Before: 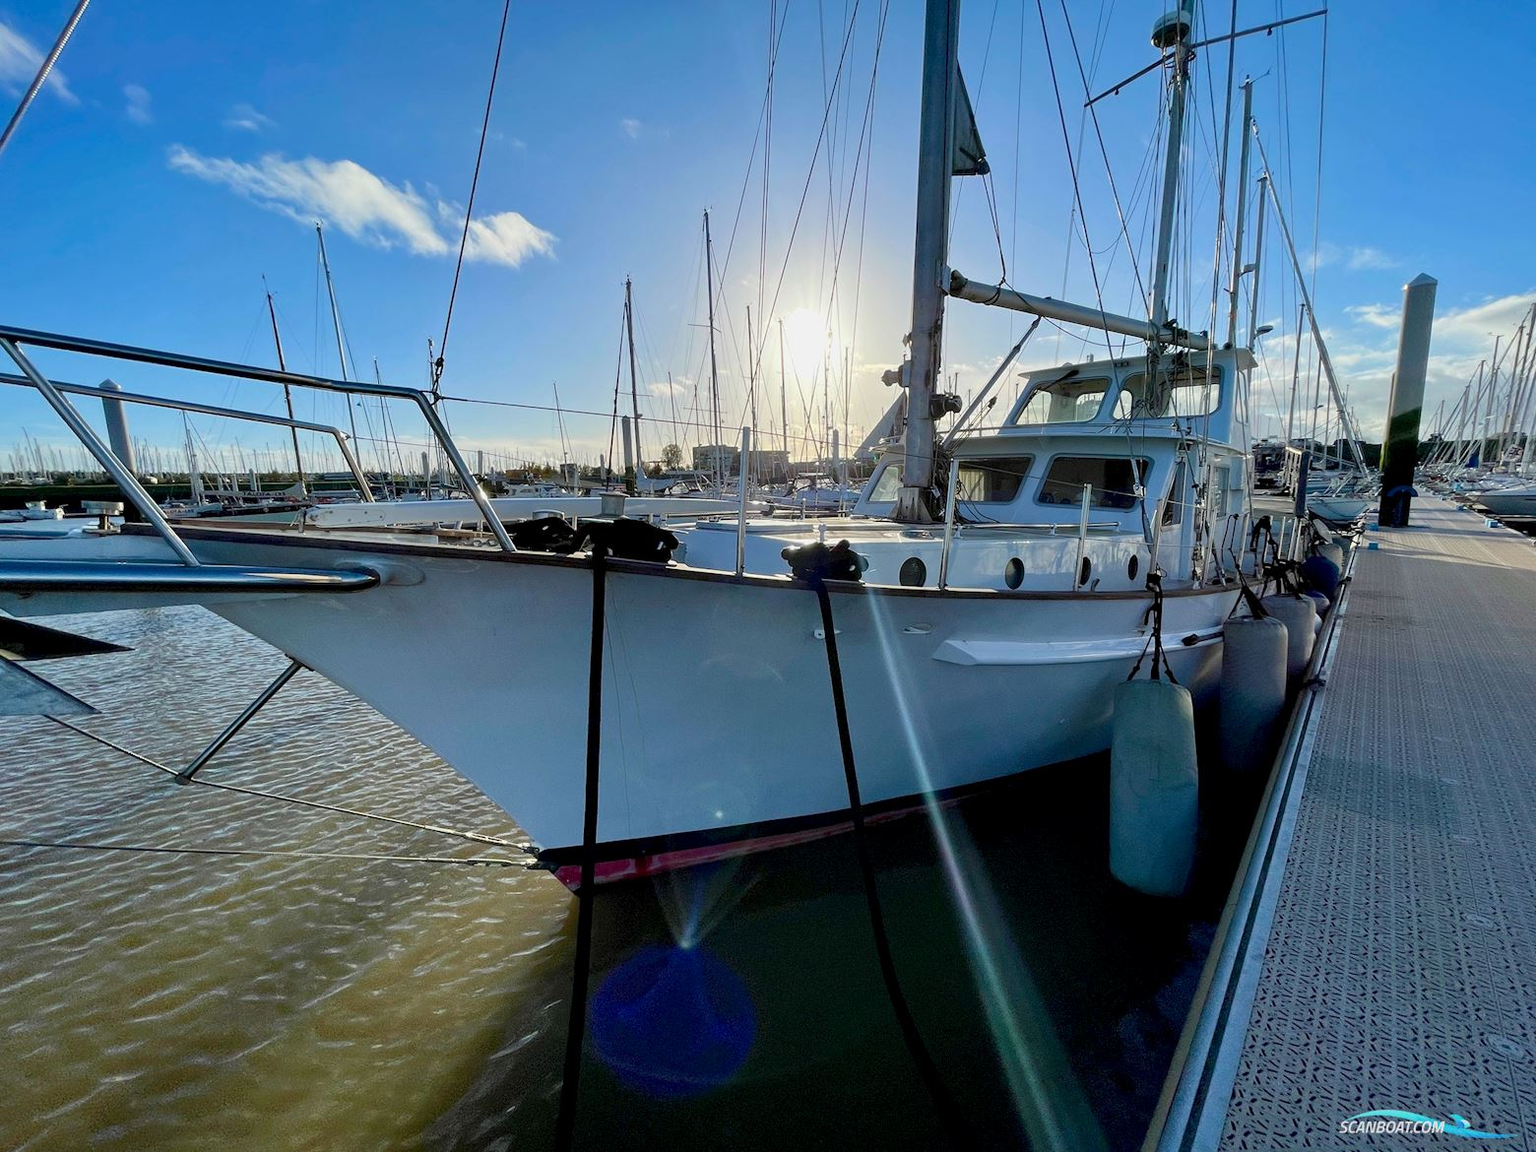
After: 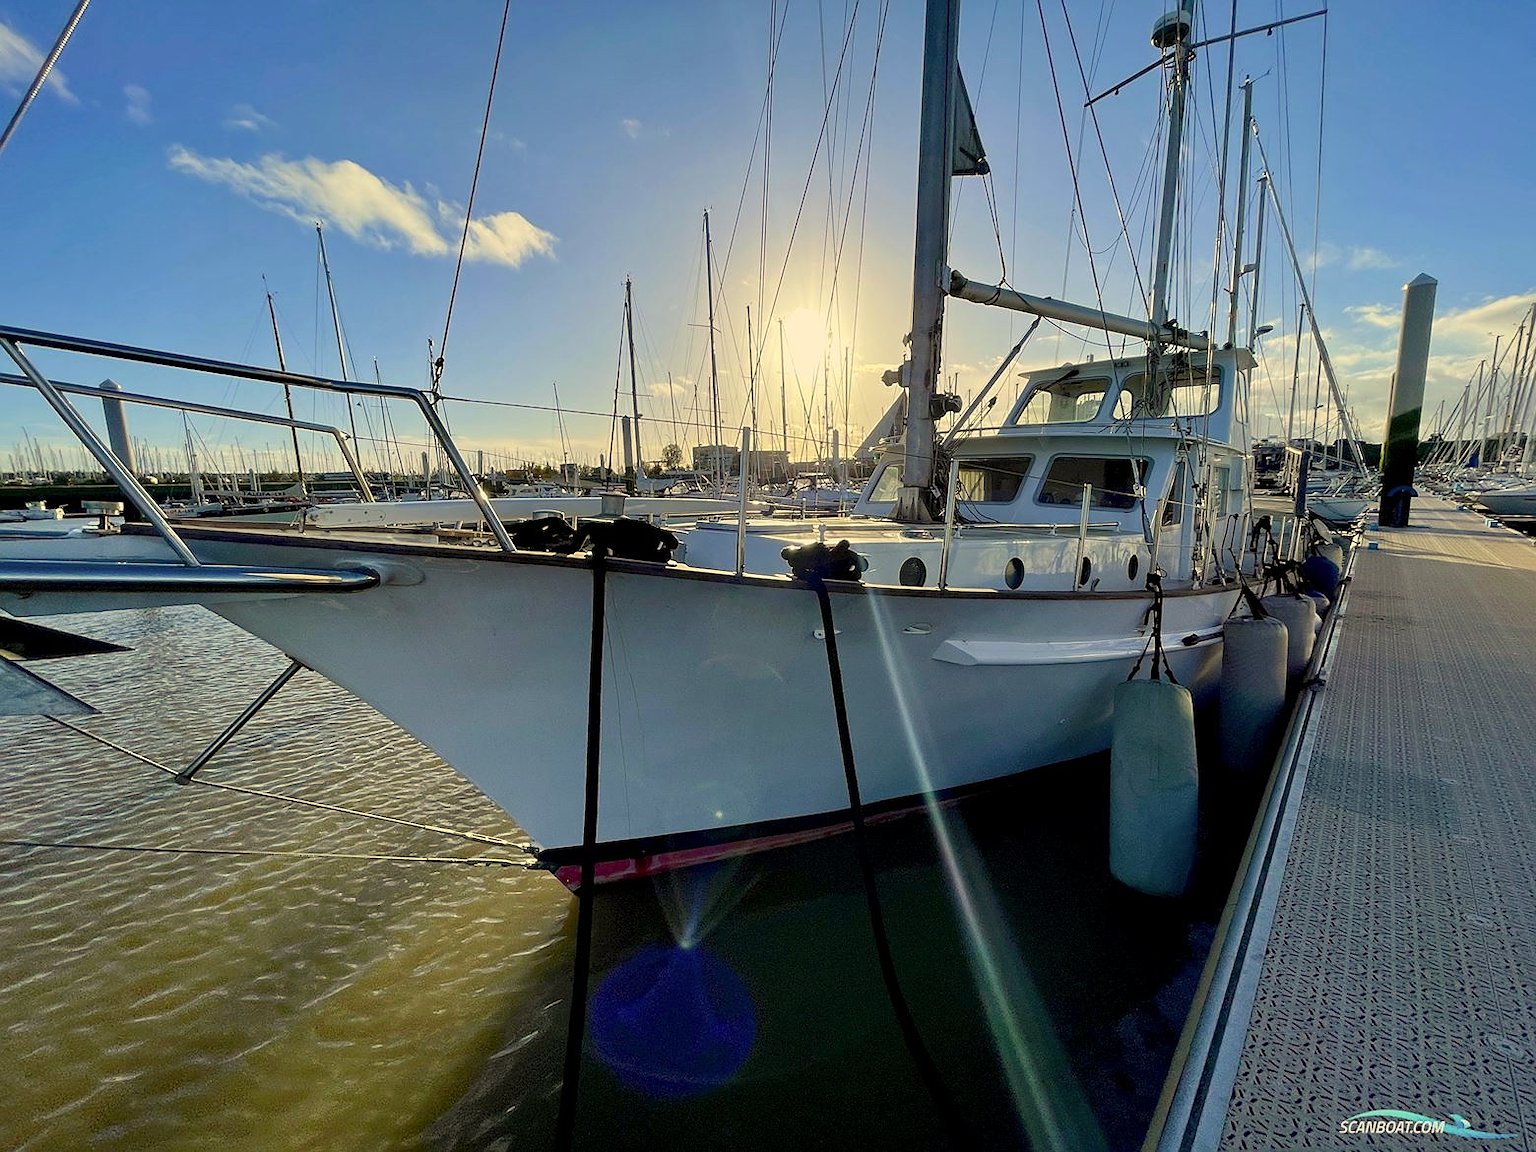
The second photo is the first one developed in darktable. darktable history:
sharpen: radius 0.979, amount 0.611
color correction: highlights a* 2.7, highlights b* 23.03
